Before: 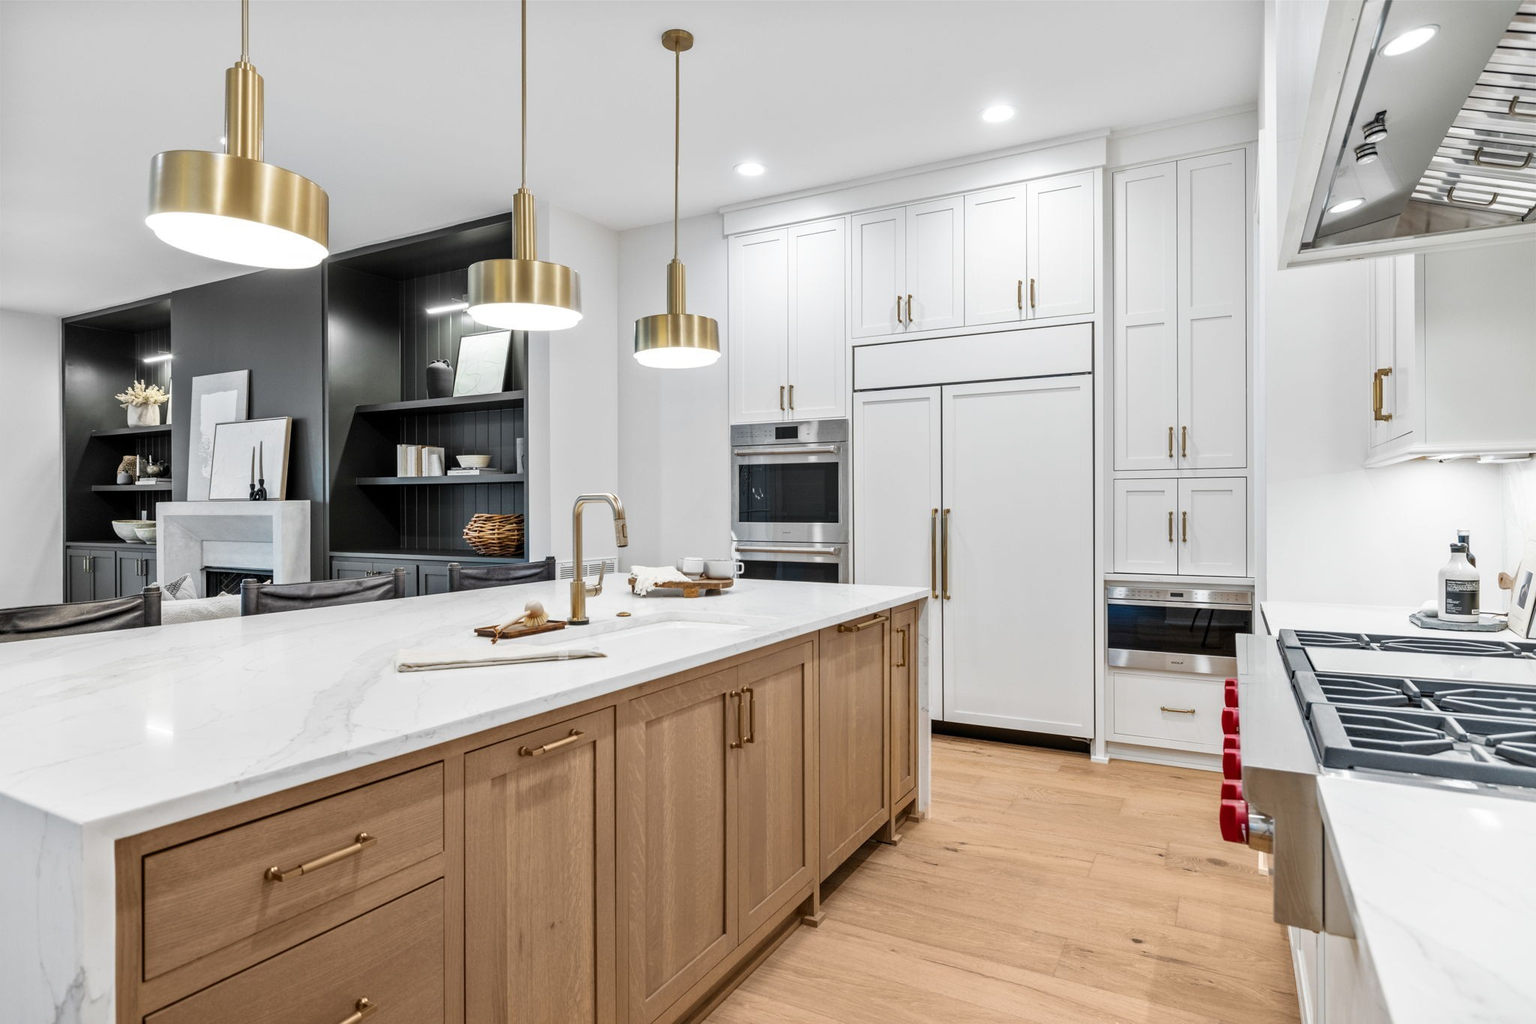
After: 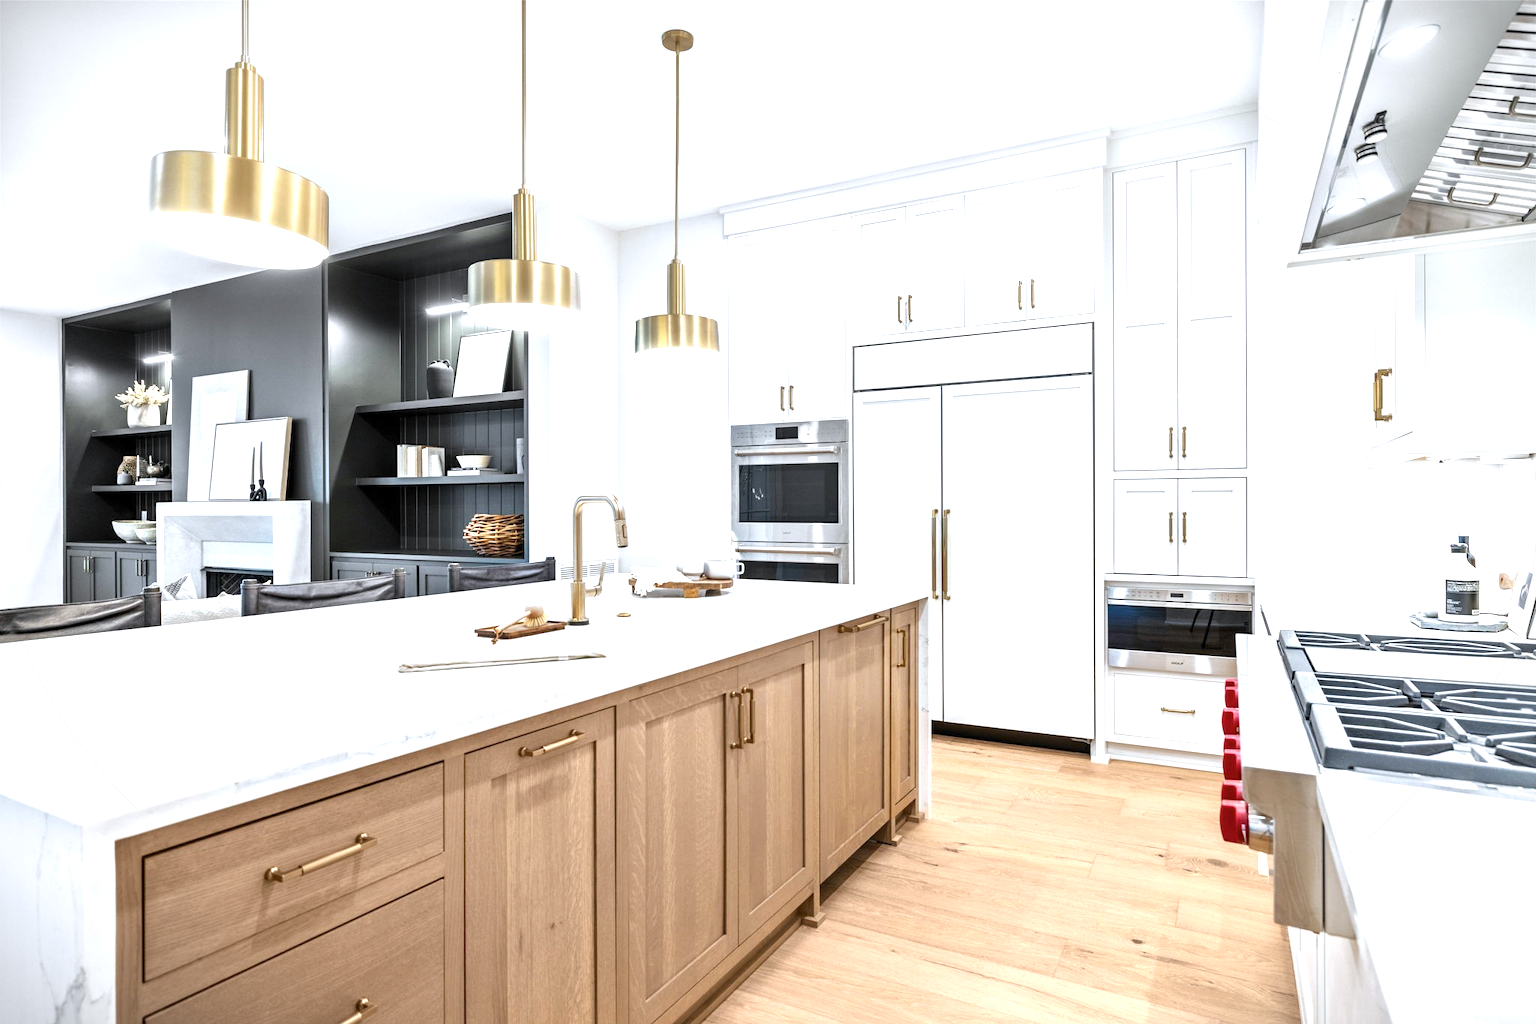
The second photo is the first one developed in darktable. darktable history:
exposure: exposure 1 EV, compensate highlight preservation false
contrast brightness saturation: saturation -0.05
vignetting: fall-off start 100%, brightness -0.406, saturation -0.3, width/height ratio 1.324, dithering 8-bit output, unbound false
white balance: red 0.974, blue 1.044
